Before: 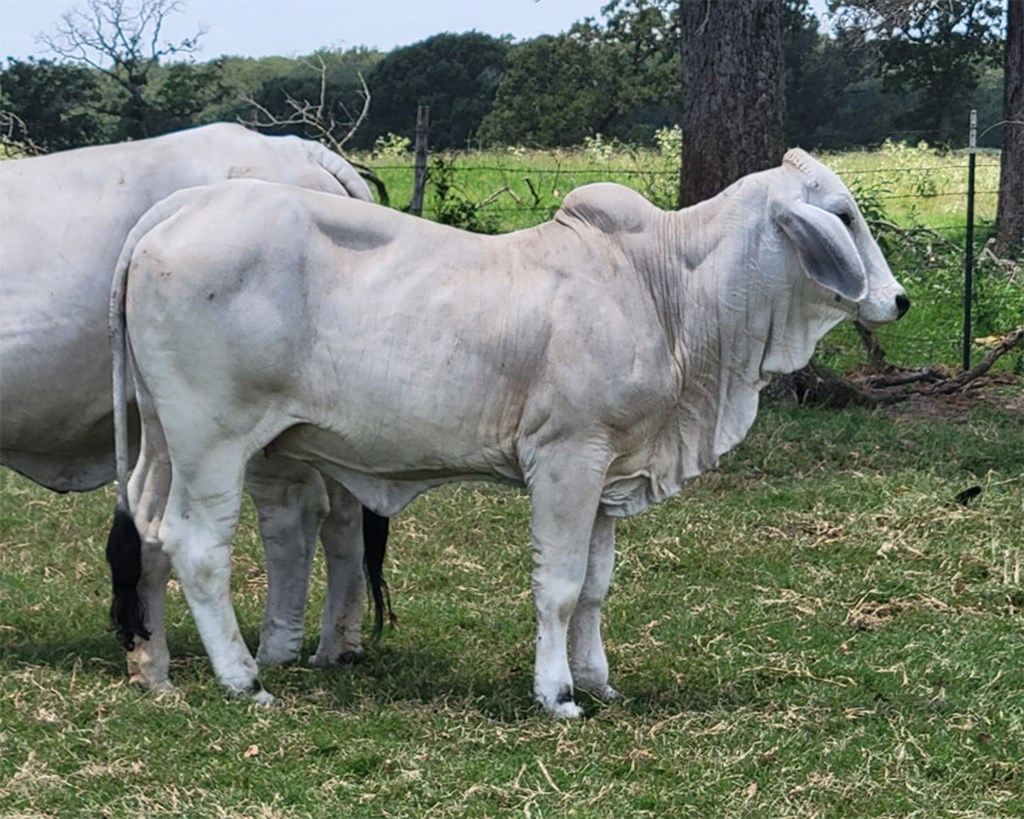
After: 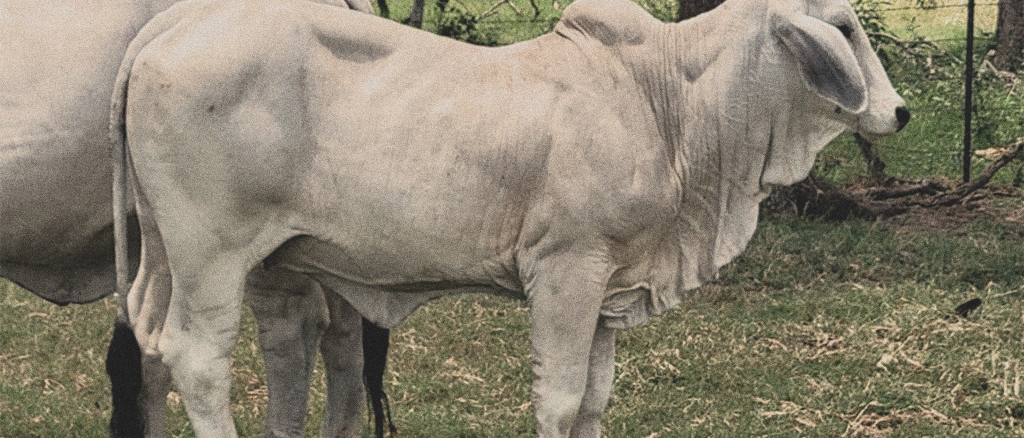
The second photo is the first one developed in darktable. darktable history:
filmic rgb: white relative exposure 2.45 EV, hardness 6.33
white balance: red 1.138, green 0.996, blue 0.812
crop and rotate: top 23.043%, bottom 23.437%
grain: coarseness 0.09 ISO, strength 40%
contrast brightness saturation: contrast -0.26, saturation -0.43
